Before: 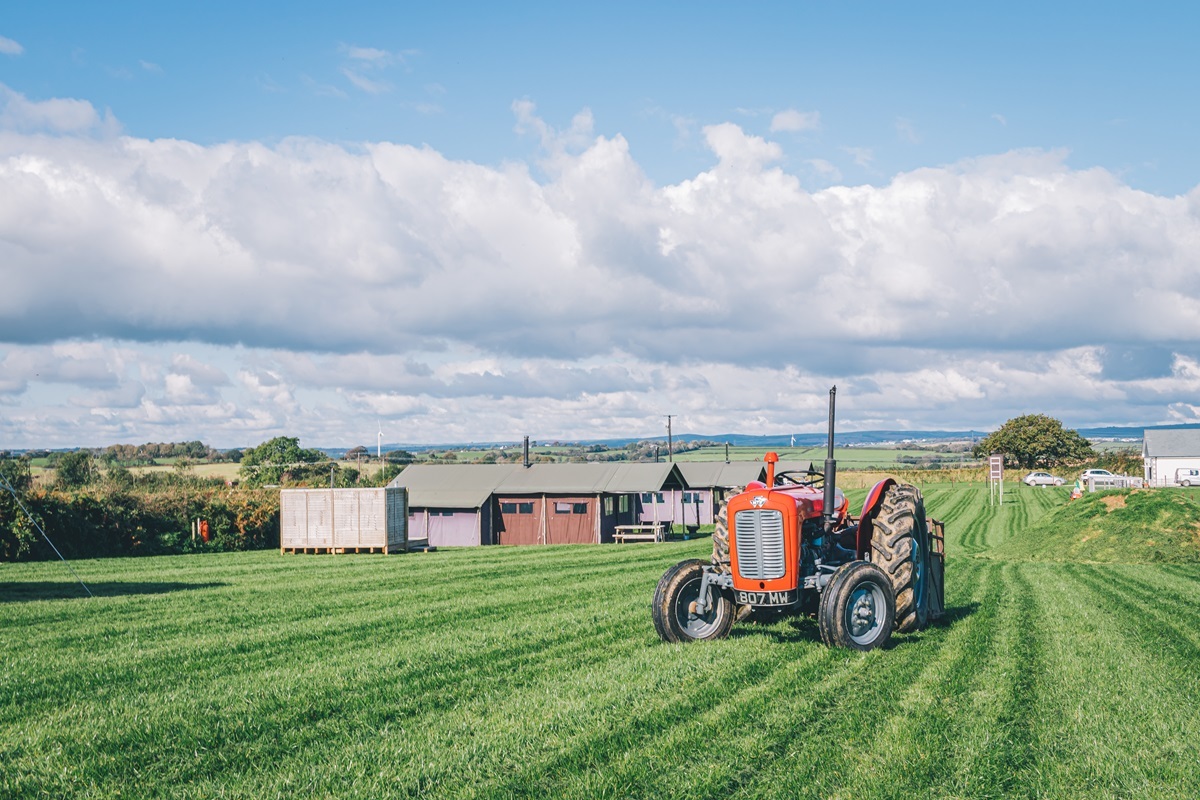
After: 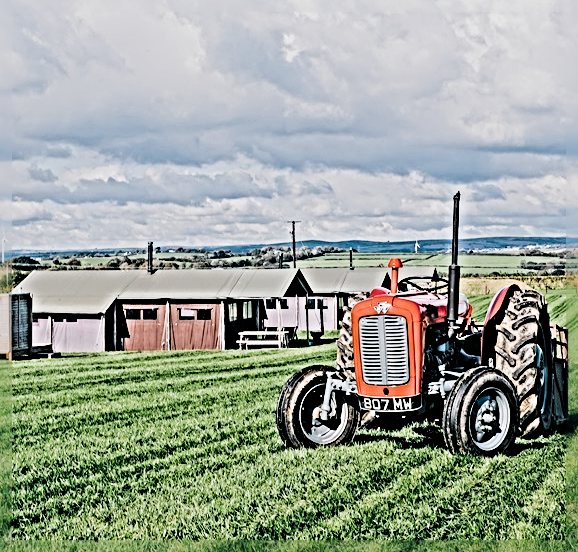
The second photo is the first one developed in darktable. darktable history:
crop: left 31.347%, top 24.367%, right 20.415%, bottom 6.543%
sharpen: radius 6.26, amount 1.805, threshold 0.23
filmic rgb: black relative exposure -5.04 EV, white relative exposure 3.98 EV, hardness 2.89, contrast 1.299, highlights saturation mix -28.82%
